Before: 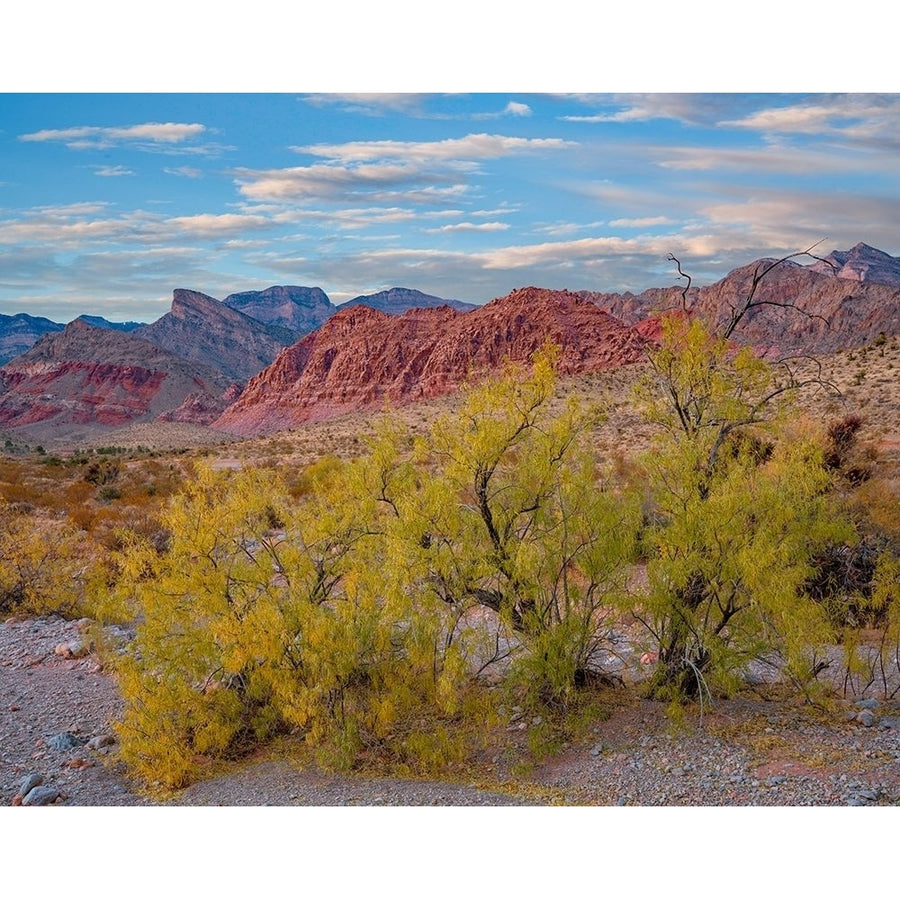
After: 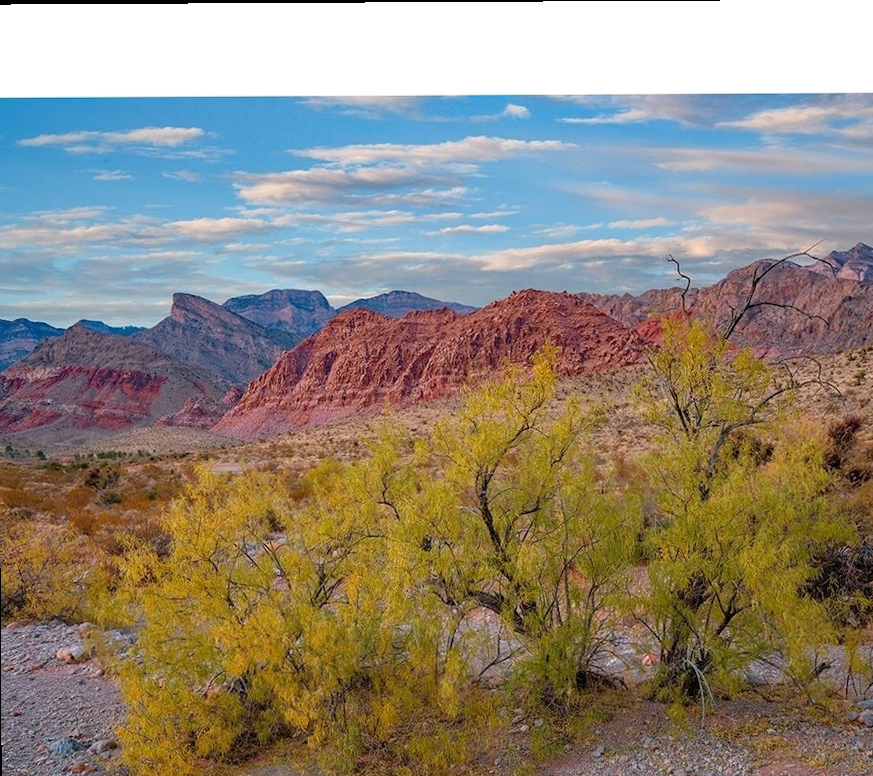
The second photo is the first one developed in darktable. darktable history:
crop and rotate: angle 0.323°, left 0.24%, right 3.2%, bottom 14.162%
